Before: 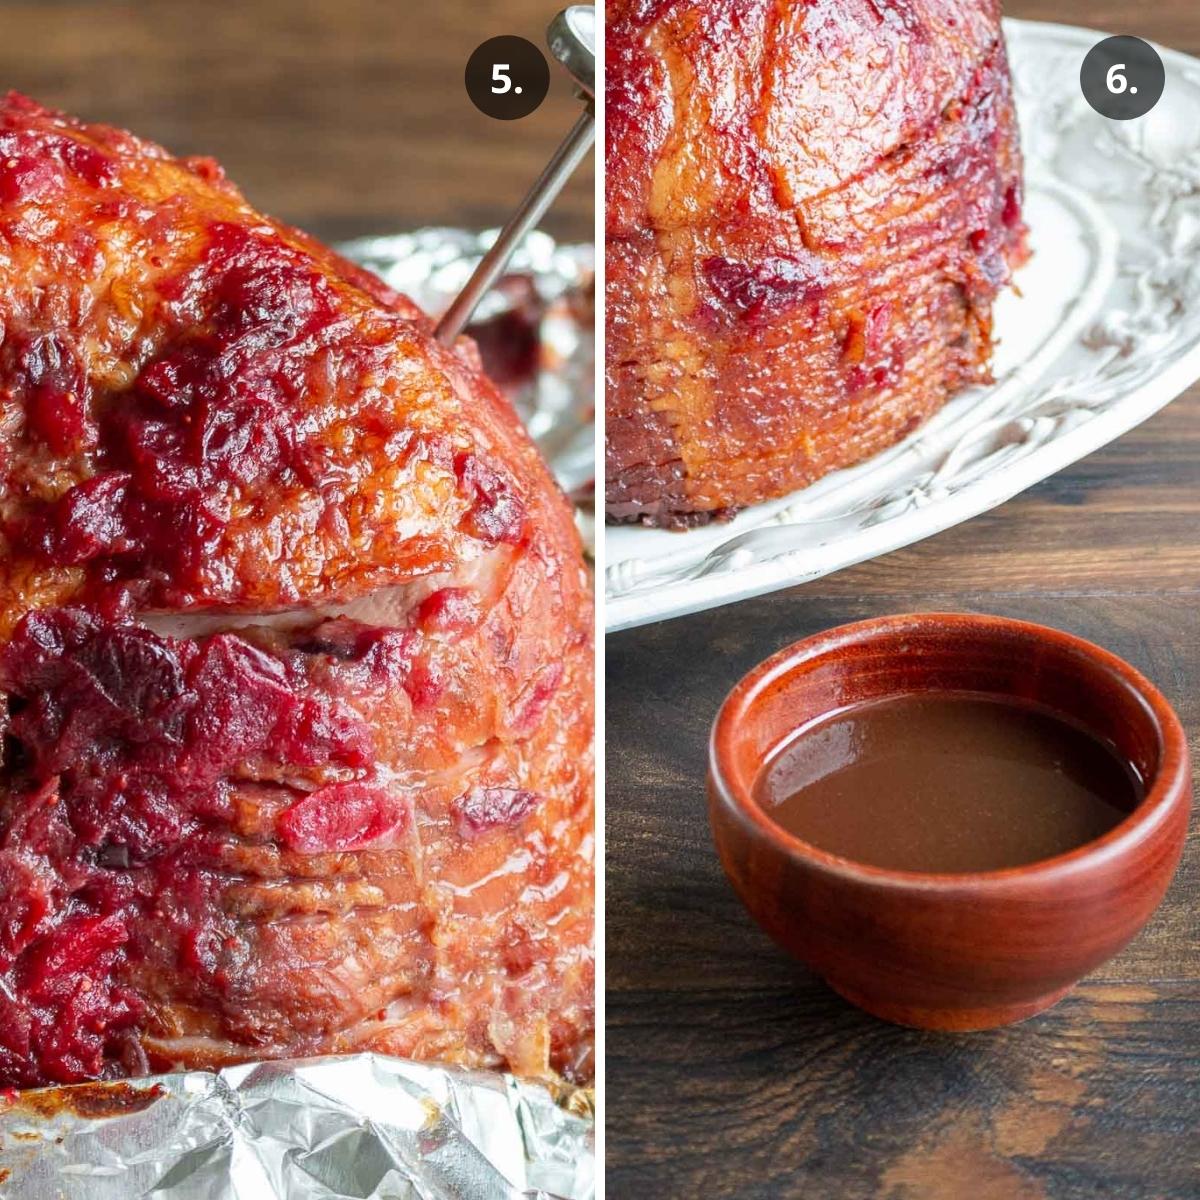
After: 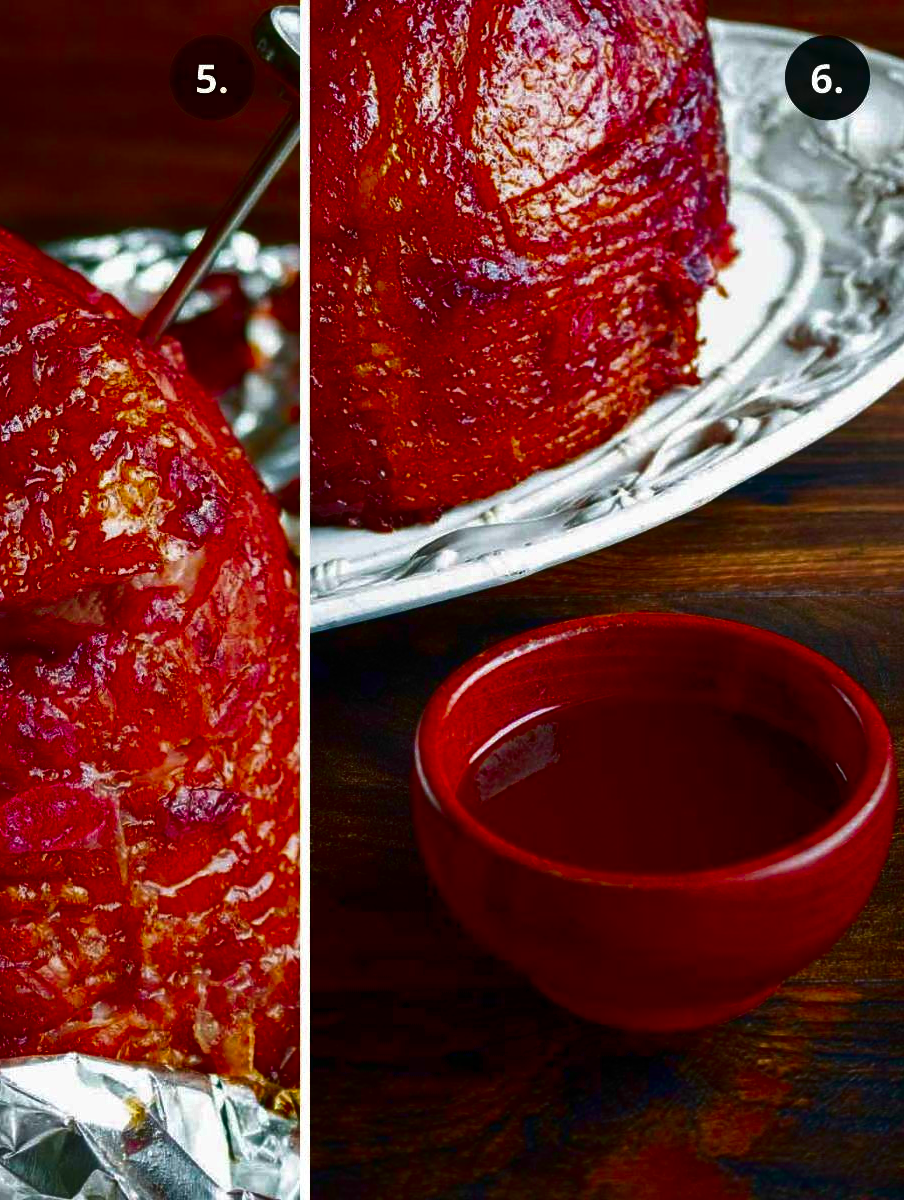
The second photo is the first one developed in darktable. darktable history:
contrast brightness saturation: brightness -0.994, saturation 0.995
crop and rotate: left 24.642%
